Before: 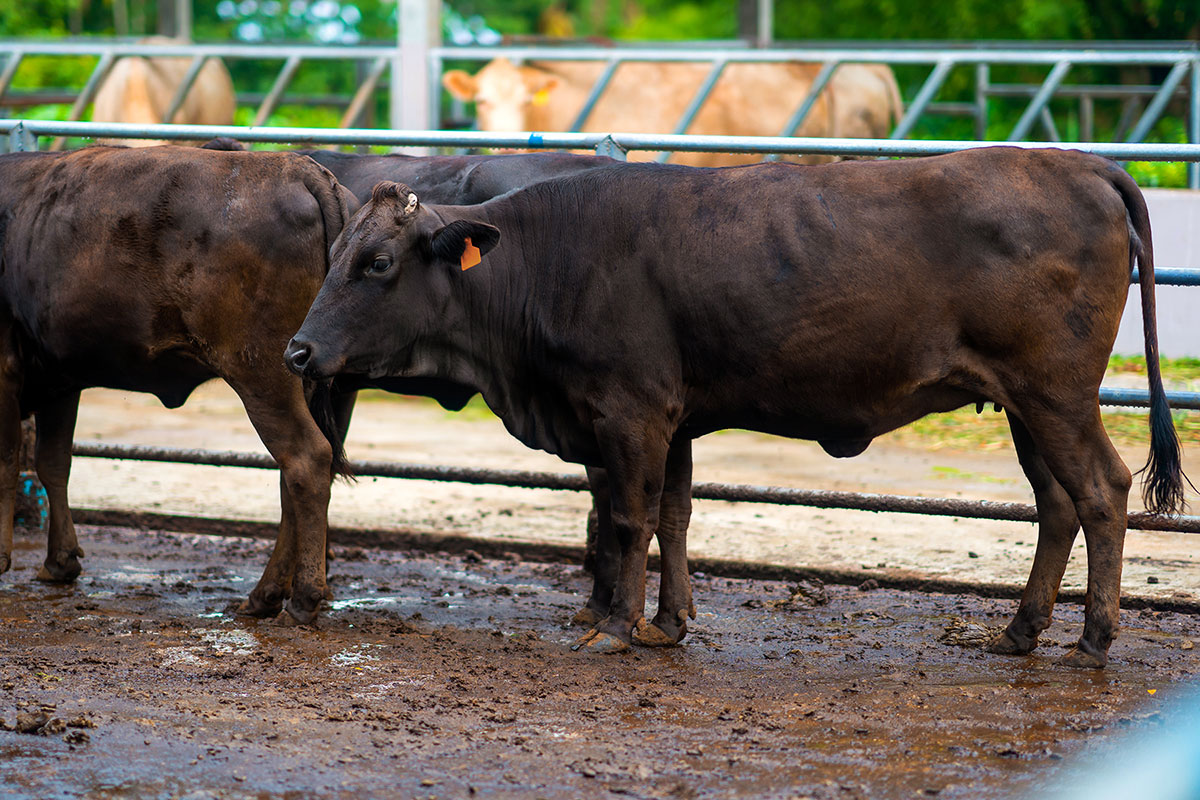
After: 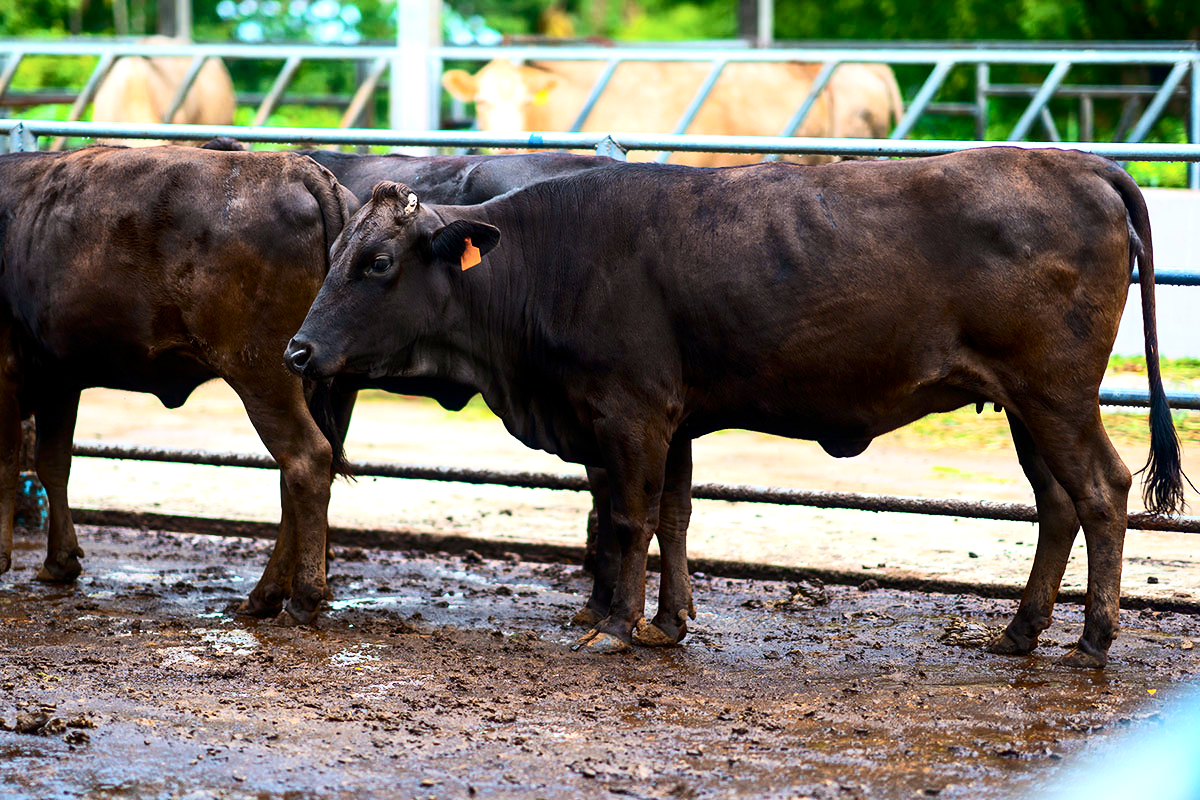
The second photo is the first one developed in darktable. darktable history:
contrast brightness saturation: contrast 0.28
white balance: red 0.98, blue 1.034
exposure: black level correction 0.001, exposure 0.5 EV, compensate exposure bias true, compensate highlight preservation false
